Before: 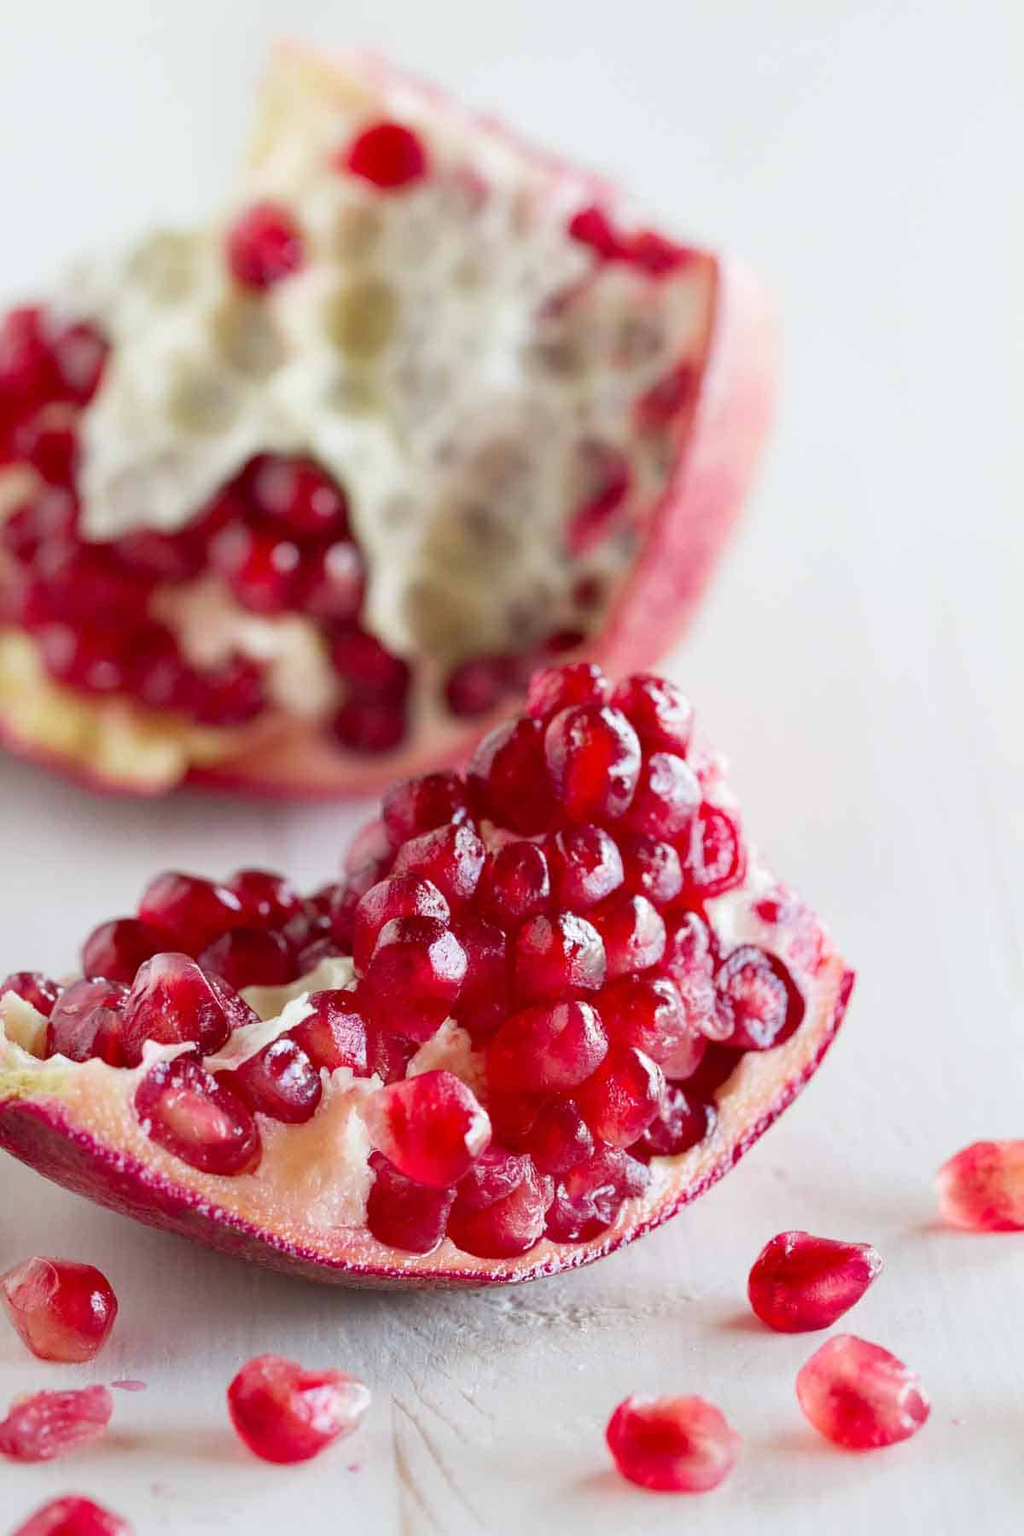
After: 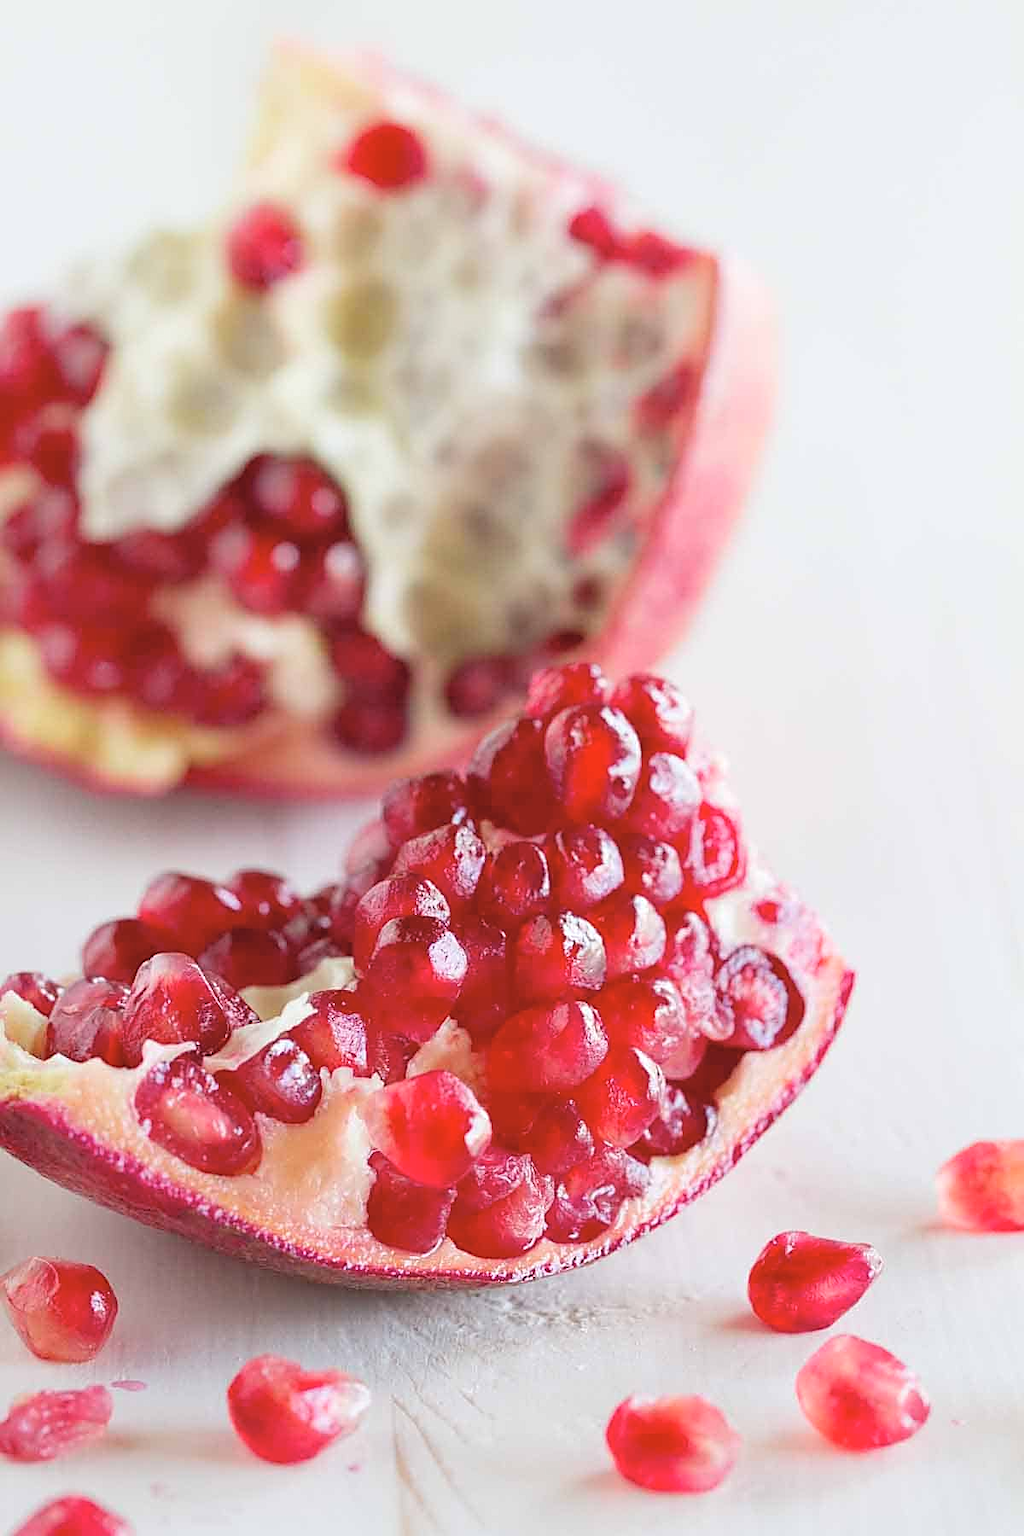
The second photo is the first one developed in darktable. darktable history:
sharpen: on, module defaults
contrast brightness saturation: brightness 0.142
